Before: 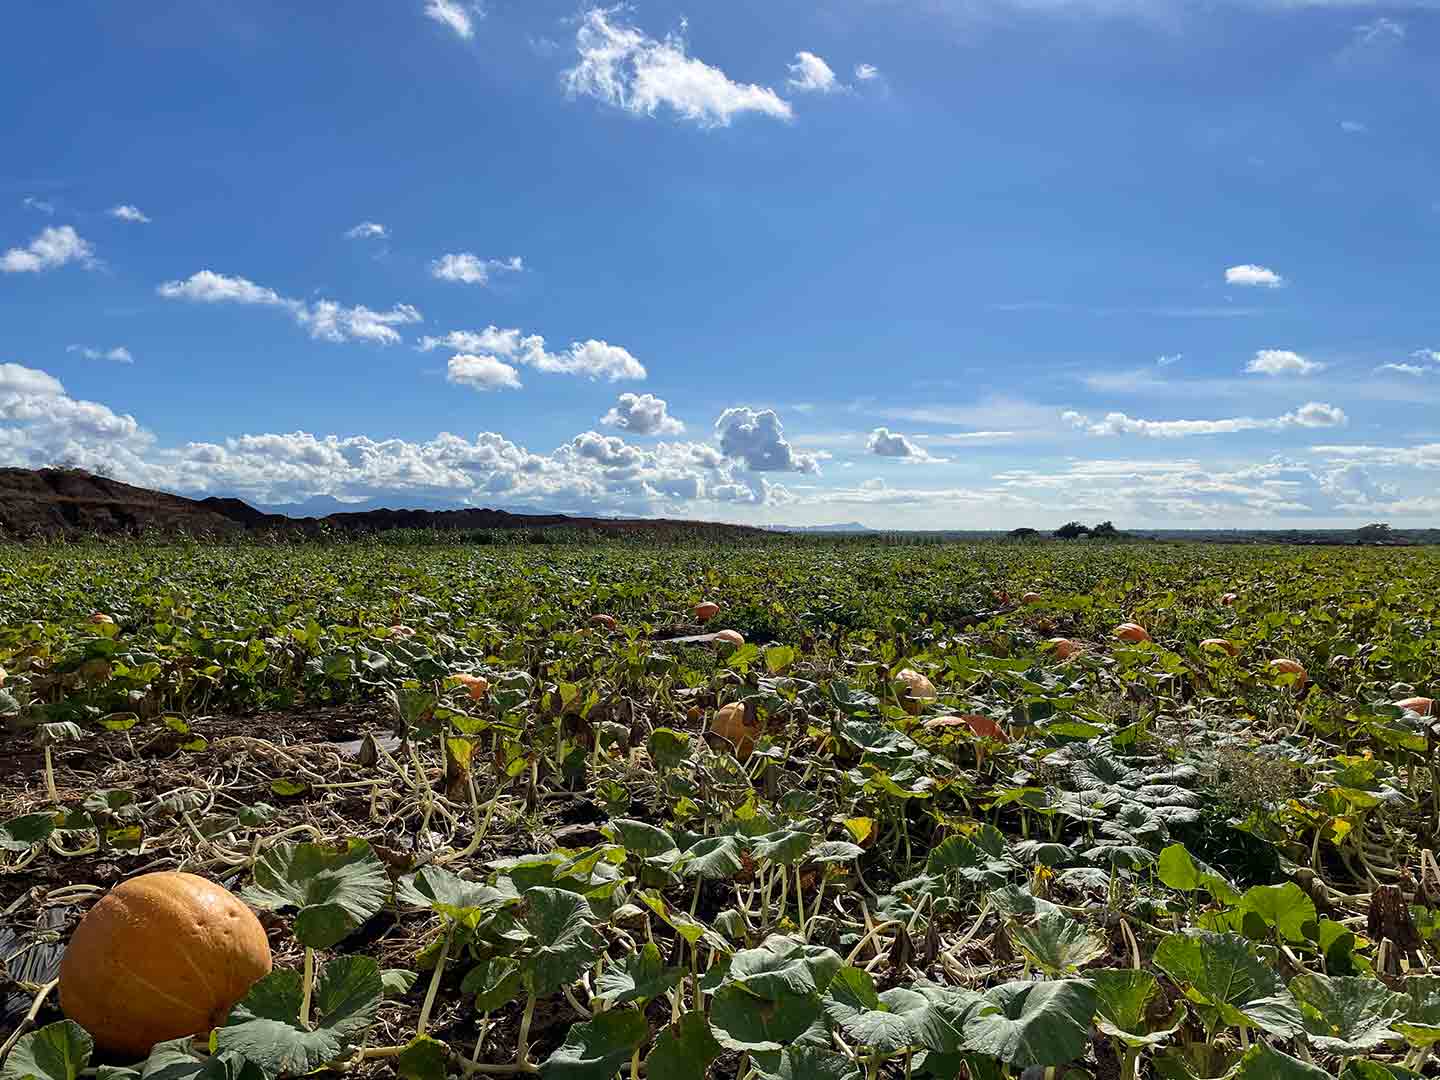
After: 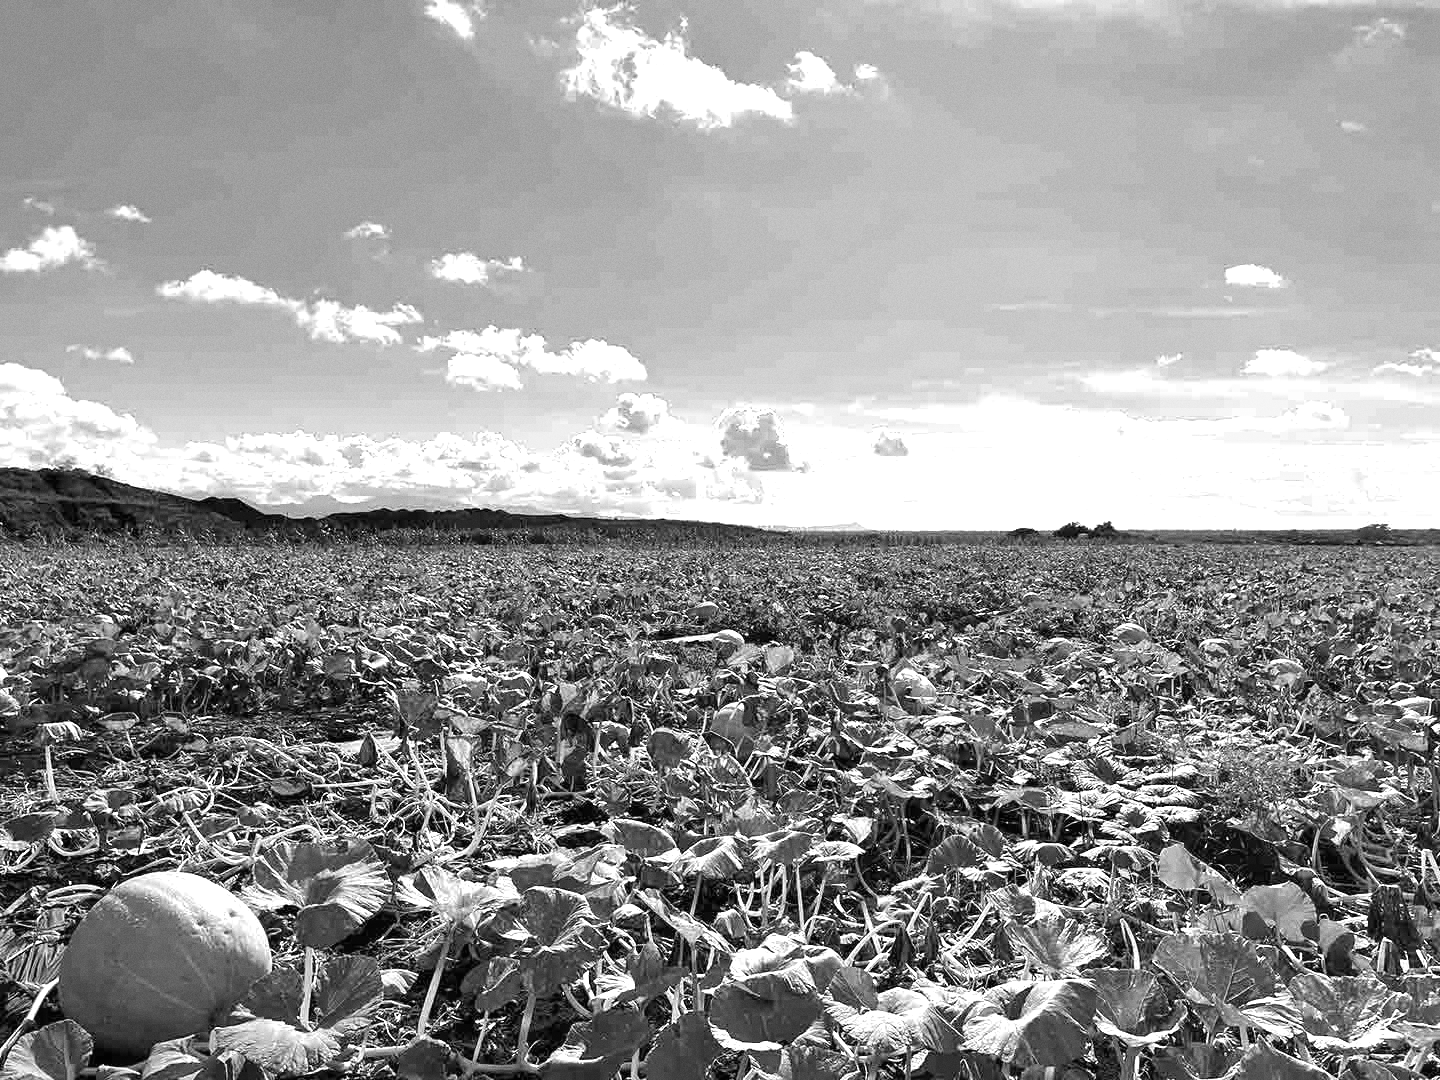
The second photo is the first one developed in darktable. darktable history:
grain: coarseness 0.09 ISO, strength 16.61%
monochrome: on, module defaults
exposure: black level correction 0, exposure 1.1 EV, compensate exposure bias true, compensate highlight preservation false
shadows and highlights: shadows 35, highlights -35, soften with gaussian
